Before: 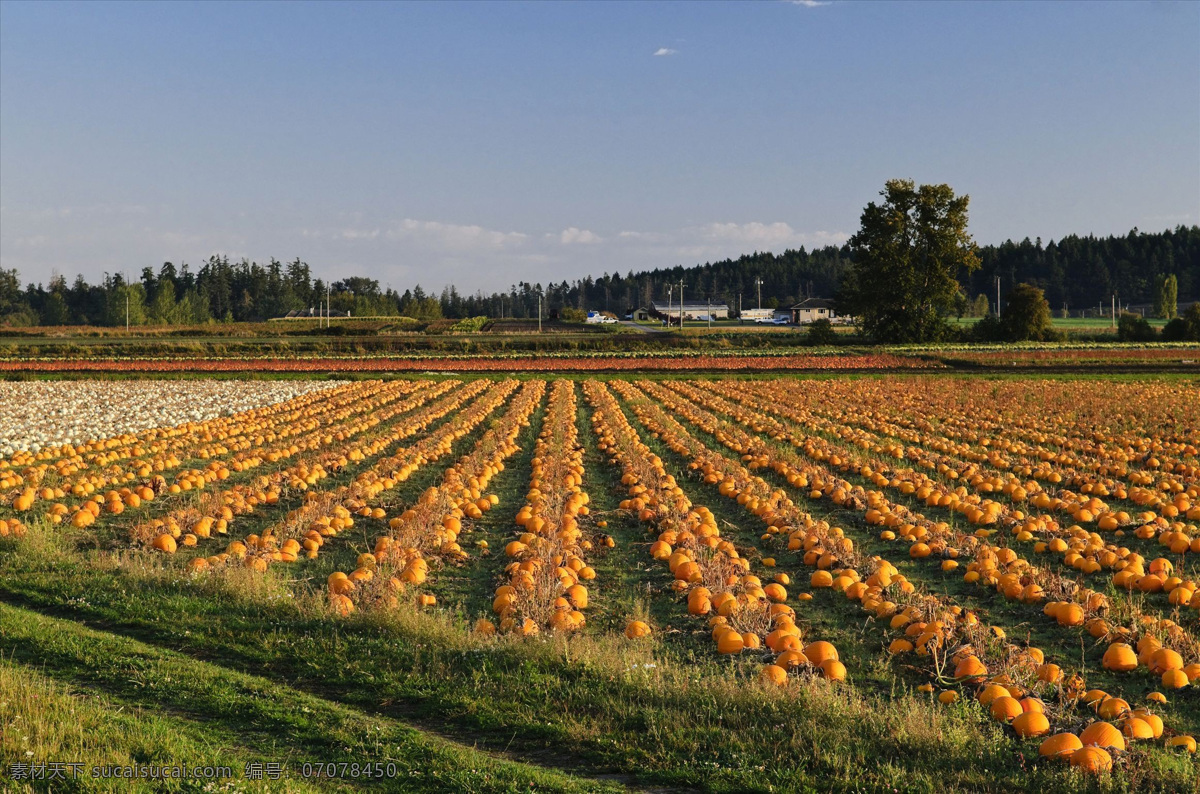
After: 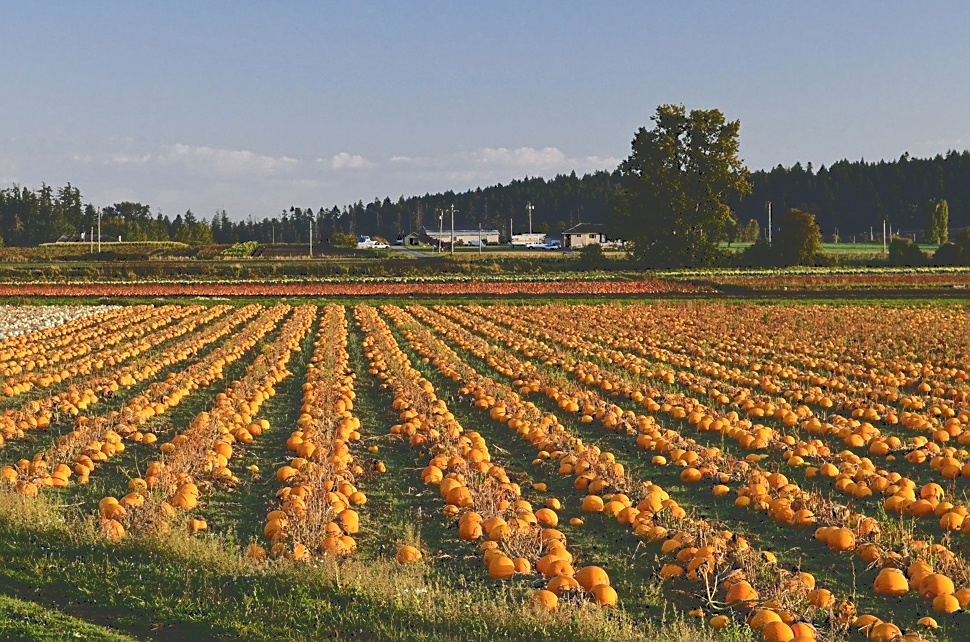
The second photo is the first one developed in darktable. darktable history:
sharpen: on, module defaults
tone curve: curves: ch0 [(0, 0) (0.003, 0.211) (0.011, 0.211) (0.025, 0.215) (0.044, 0.218) (0.069, 0.224) (0.1, 0.227) (0.136, 0.233) (0.177, 0.247) (0.224, 0.275) (0.277, 0.309) (0.335, 0.366) (0.399, 0.438) (0.468, 0.515) (0.543, 0.586) (0.623, 0.658) (0.709, 0.735) (0.801, 0.821) (0.898, 0.889) (1, 1)], color space Lab, independent channels, preserve colors none
local contrast: mode bilateral grid, contrast 11, coarseness 25, detail 110%, midtone range 0.2
crop: left 19.166%, top 9.487%, right 0.001%, bottom 9.558%
